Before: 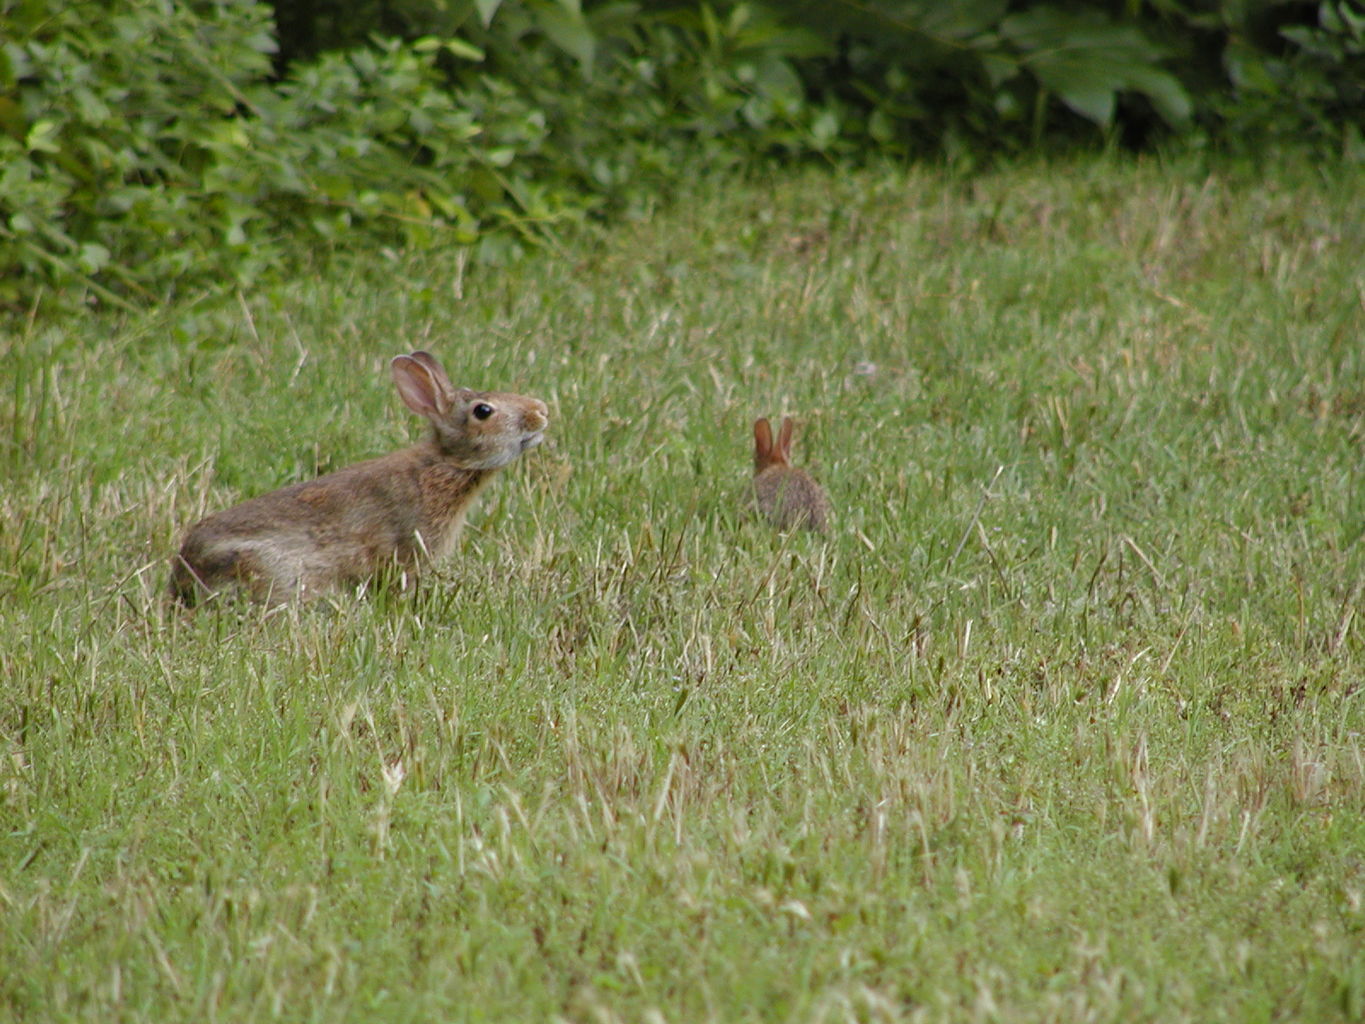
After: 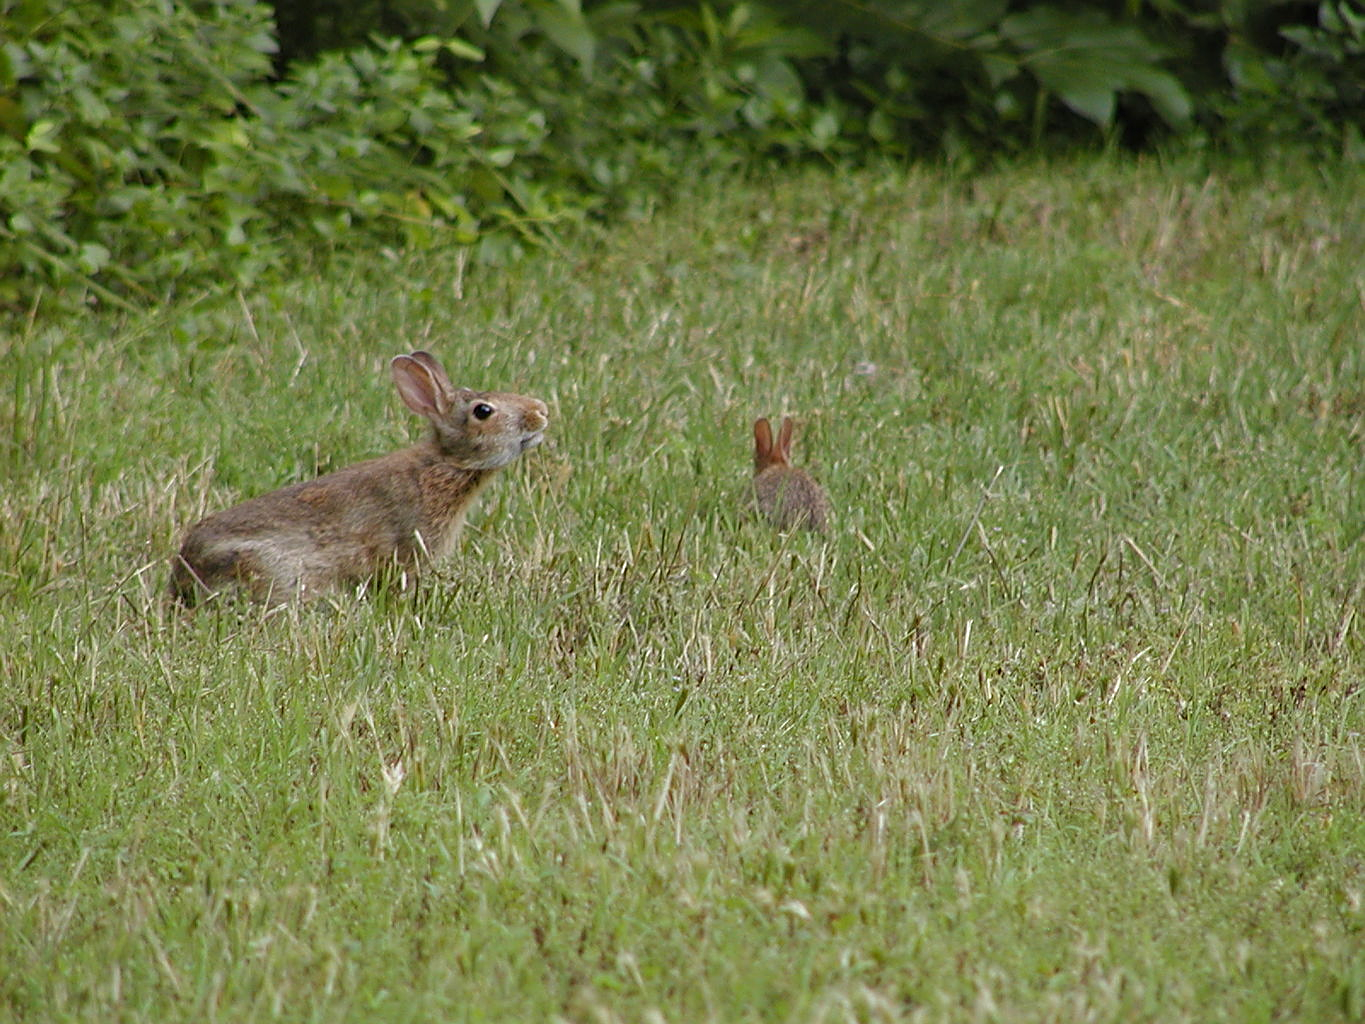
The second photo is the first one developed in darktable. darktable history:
sharpen: on, module defaults
tone equalizer: -7 EV 0.18 EV, -6 EV 0.12 EV, -5 EV 0.08 EV, -4 EV 0.04 EV, -2 EV -0.02 EV, -1 EV -0.04 EV, +0 EV -0.06 EV, luminance estimator HSV value / RGB max
